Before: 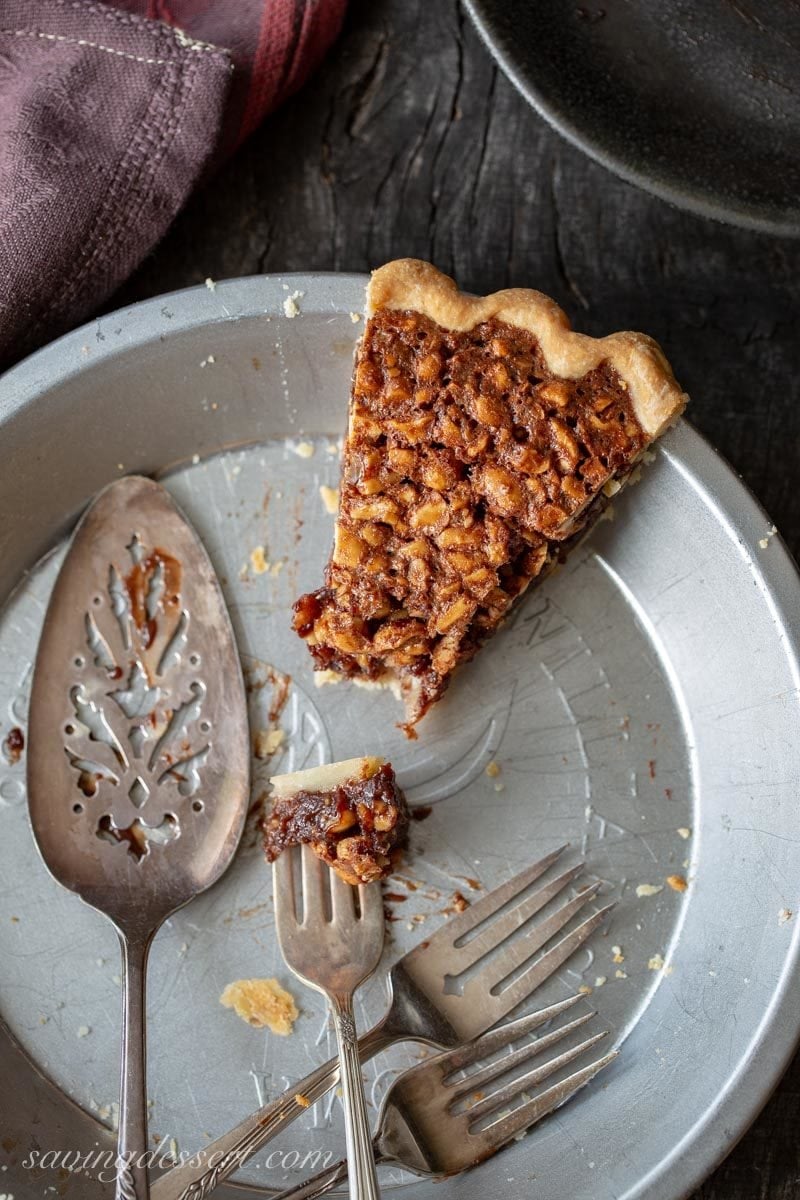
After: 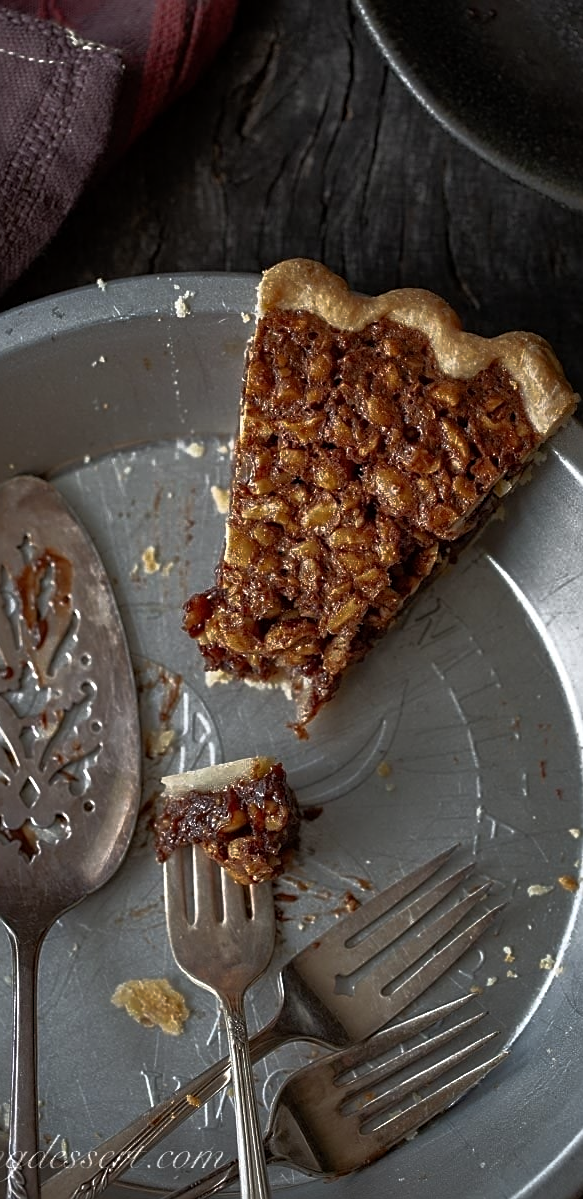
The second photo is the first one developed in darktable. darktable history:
base curve: curves: ch0 [(0, 0) (0.564, 0.291) (0.802, 0.731) (1, 1)]
crop: left 13.7%, right 13.394%
sharpen: on, module defaults
